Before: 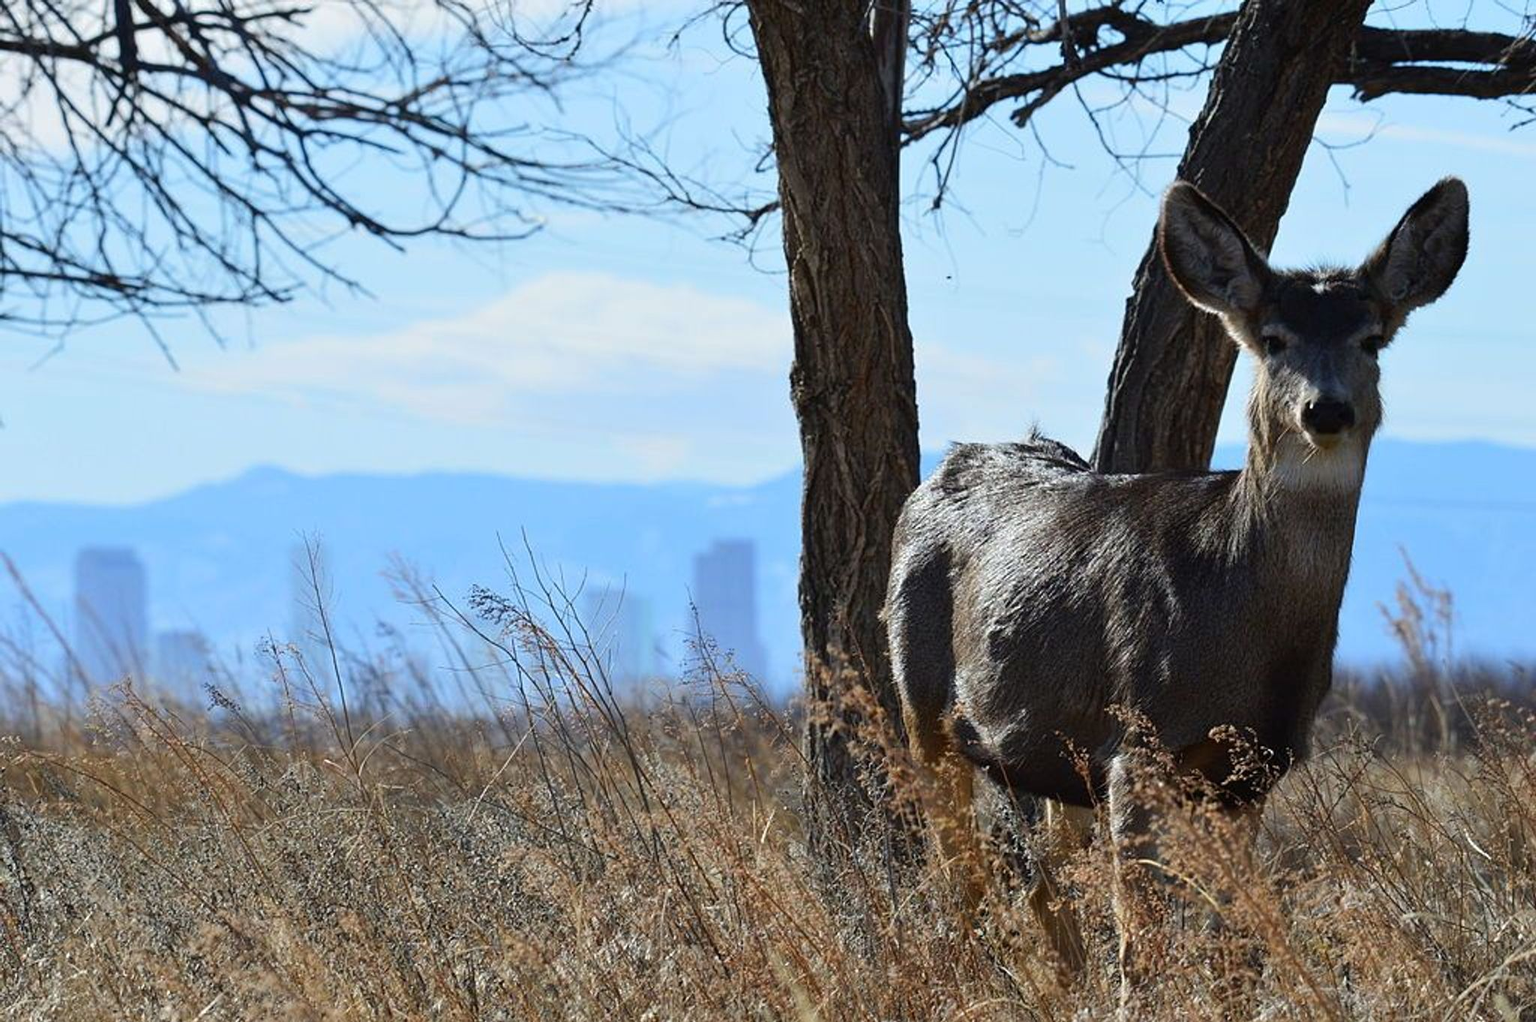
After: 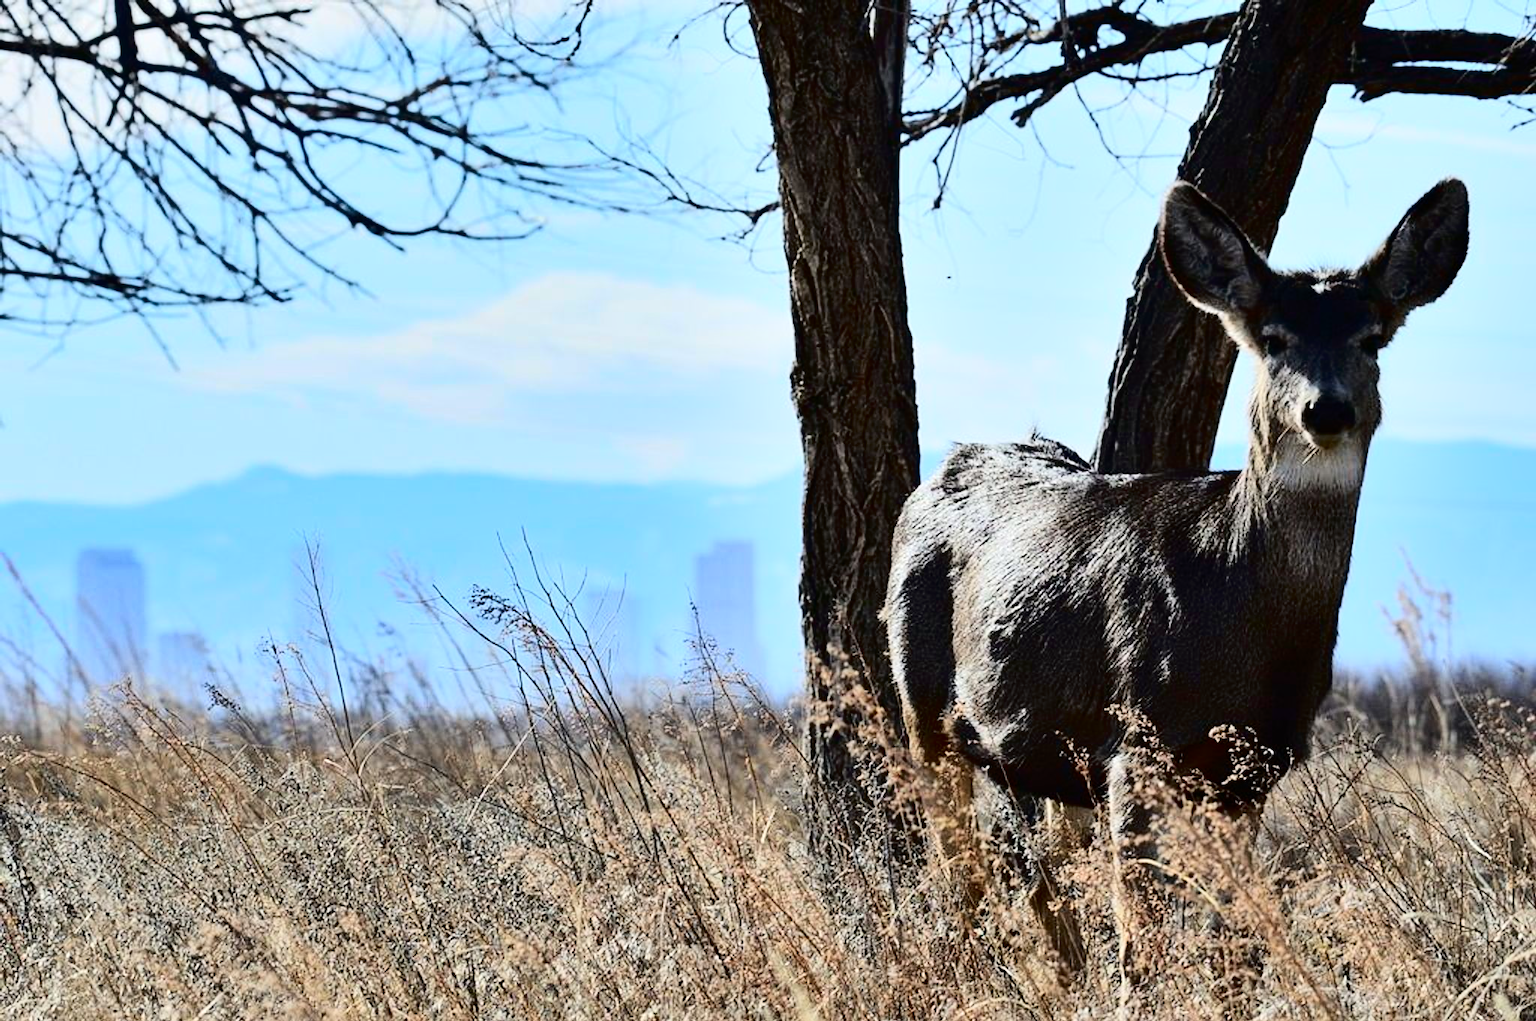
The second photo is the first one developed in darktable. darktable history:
shadows and highlights: shadows 39.73, highlights -55.22, low approximation 0.01, soften with gaussian
tone curve: curves: ch0 [(0, 0) (0.003, 0.001) (0.011, 0.004) (0.025, 0.008) (0.044, 0.015) (0.069, 0.022) (0.1, 0.031) (0.136, 0.052) (0.177, 0.101) (0.224, 0.181) (0.277, 0.289) (0.335, 0.418) (0.399, 0.541) (0.468, 0.65) (0.543, 0.739) (0.623, 0.817) (0.709, 0.882) (0.801, 0.919) (0.898, 0.958) (1, 1)], color space Lab, independent channels, preserve colors none
